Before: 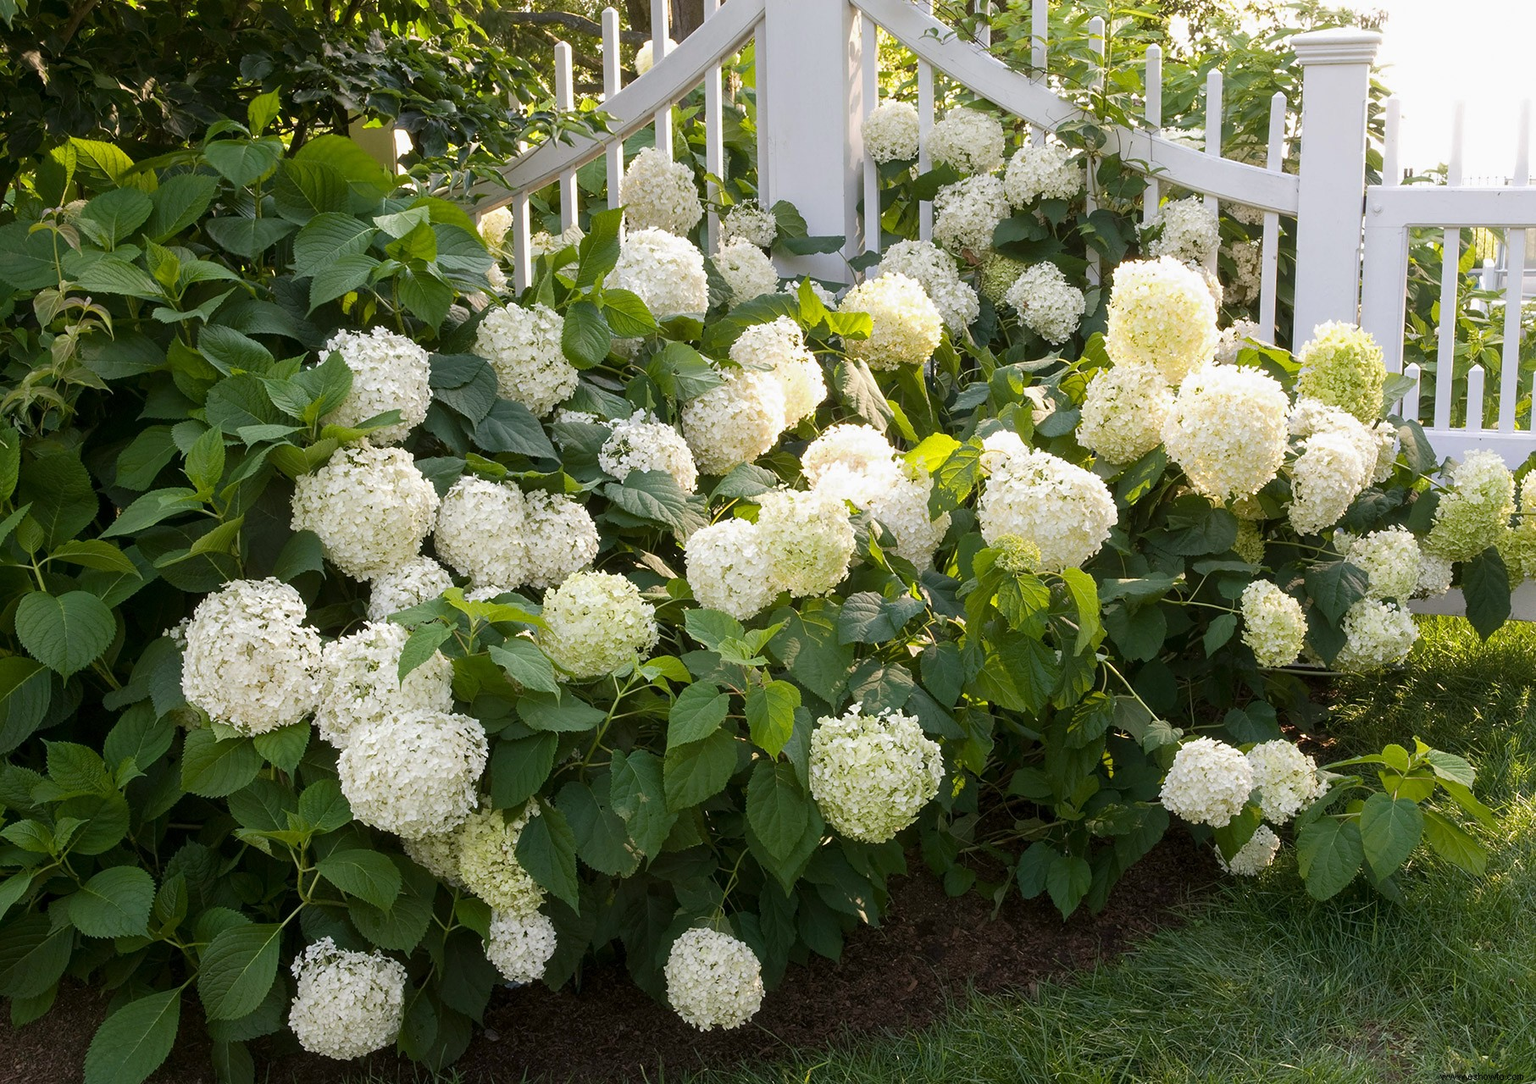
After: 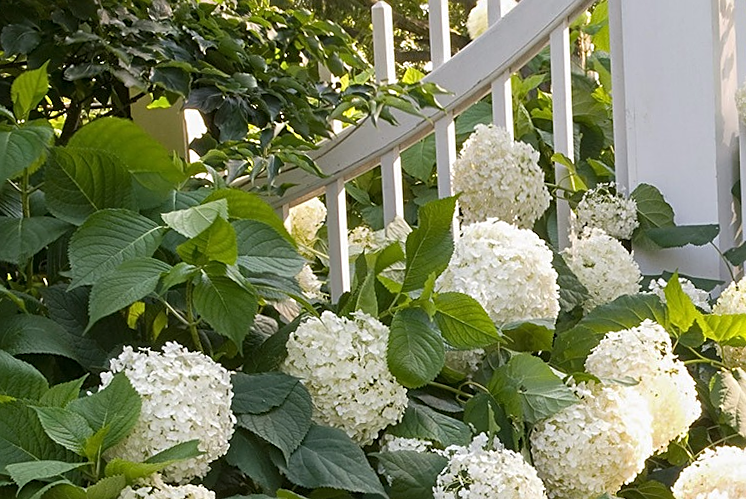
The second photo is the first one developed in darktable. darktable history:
crop: left 15.452%, top 5.459%, right 43.956%, bottom 56.62%
rotate and perspective: rotation -1.17°, automatic cropping off
exposure: black level correction 0, compensate exposure bias true, compensate highlight preservation false
sharpen: on, module defaults
